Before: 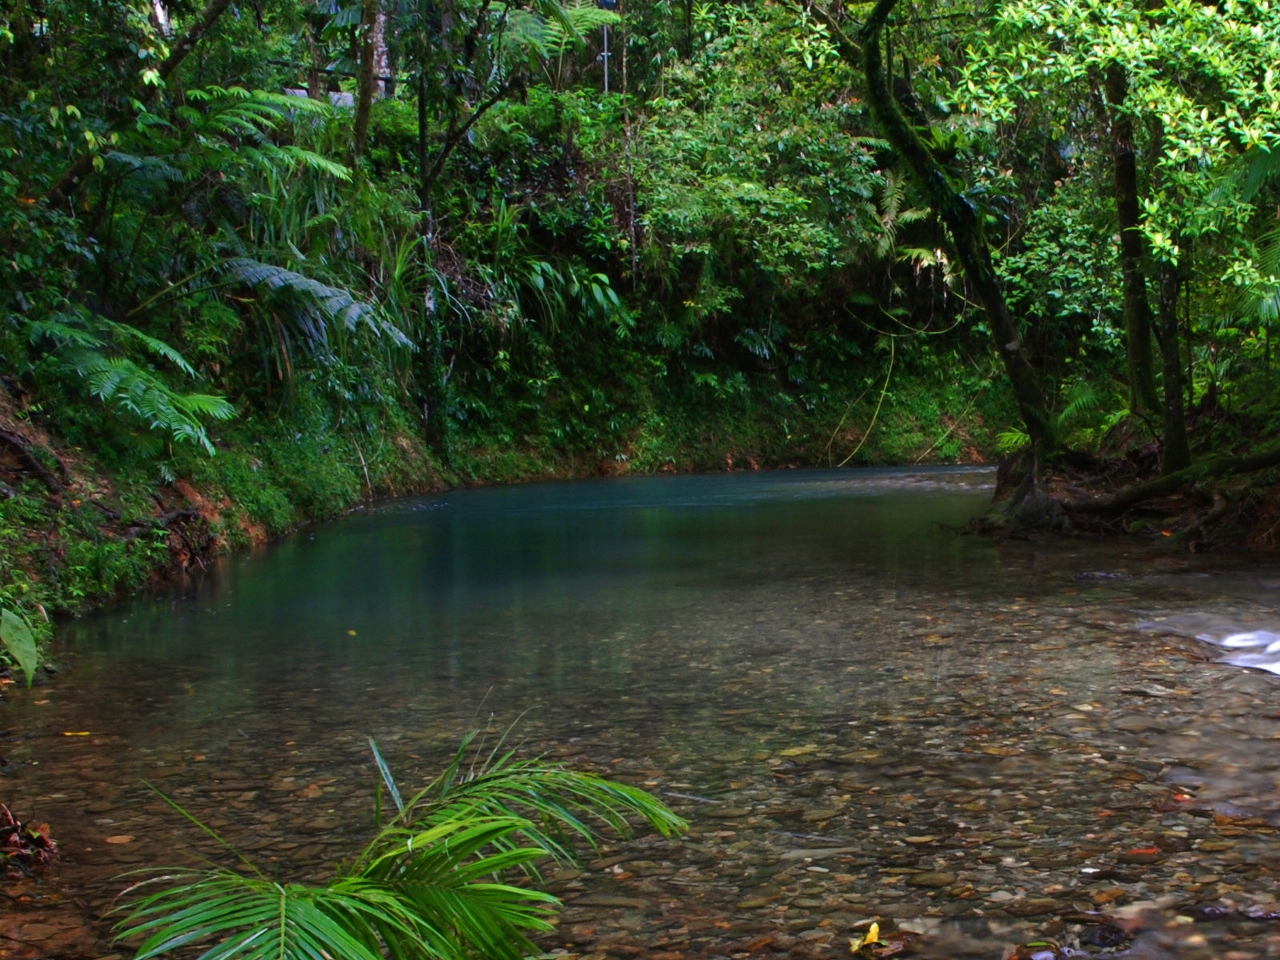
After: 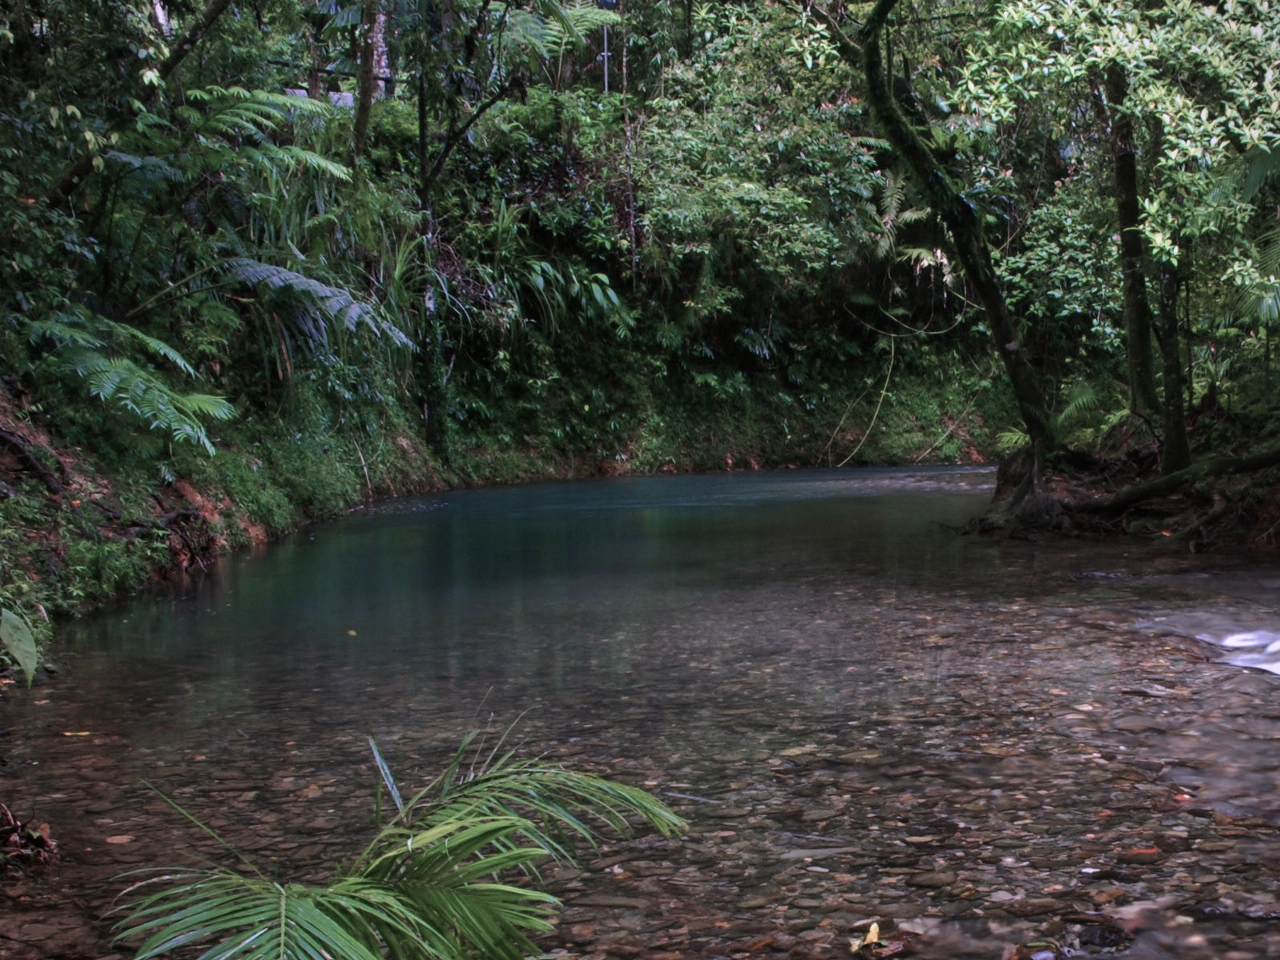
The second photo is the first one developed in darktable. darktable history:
local contrast: detail 110%
color zones: curves: ch0 [(0, 0.559) (0.153, 0.551) (0.229, 0.5) (0.429, 0.5) (0.571, 0.5) (0.714, 0.5) (0.857, 0.5) (1, 0.559)]; ch1 [(0, 0.417) (0.112, 0.336) (0.213, 0.26) (0.429, 0.34) (0.571, 0.35) (0.683, 0.331) (0.857, 0.344) (1, 0.417)]
color correction: highlights a* 15.1, highlights b* -25.41
vignetting: fall-off start 91.66%
